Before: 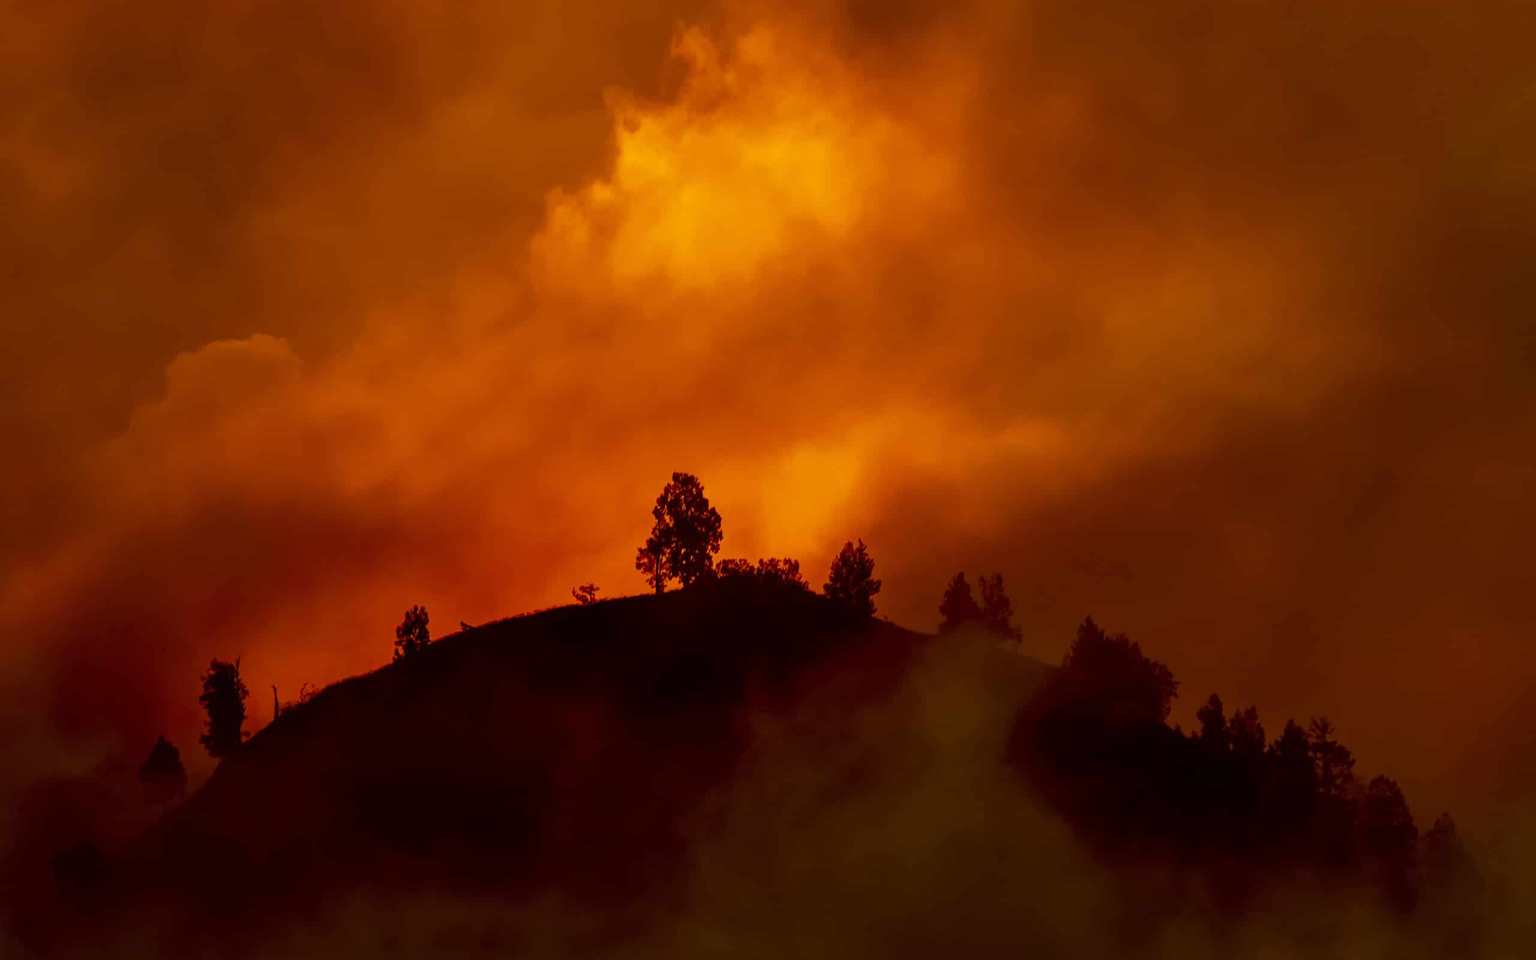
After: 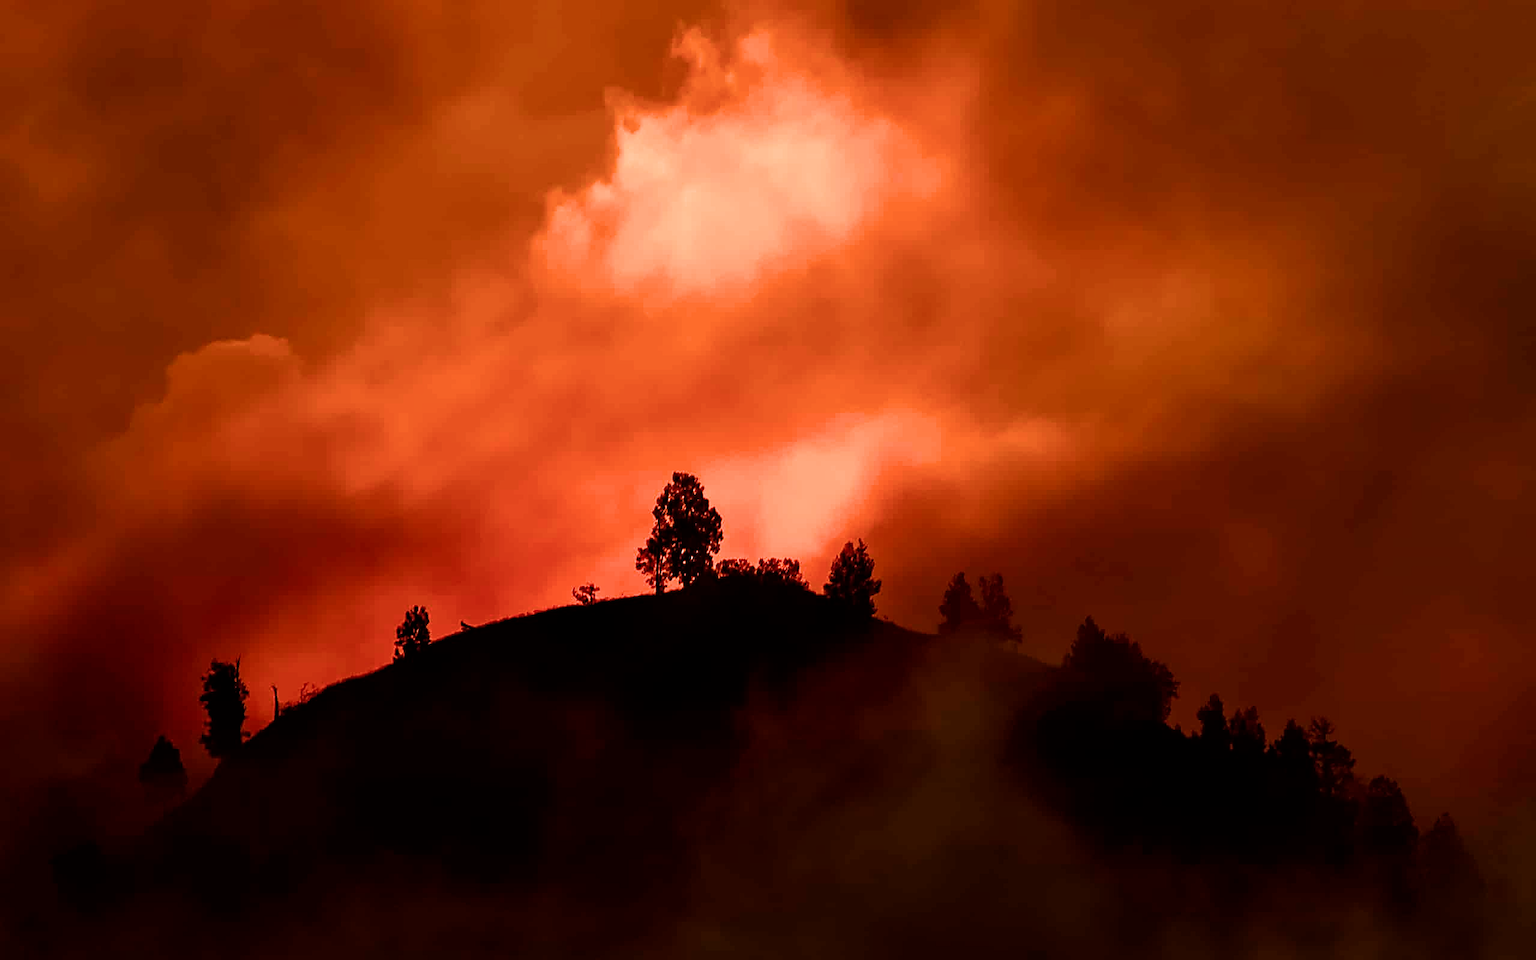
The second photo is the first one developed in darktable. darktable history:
filmic rgb: black relative exposure -8.01 EV, white relative exposure 2.2 EV, hardness 6.94
sharpen: amount 0.733
